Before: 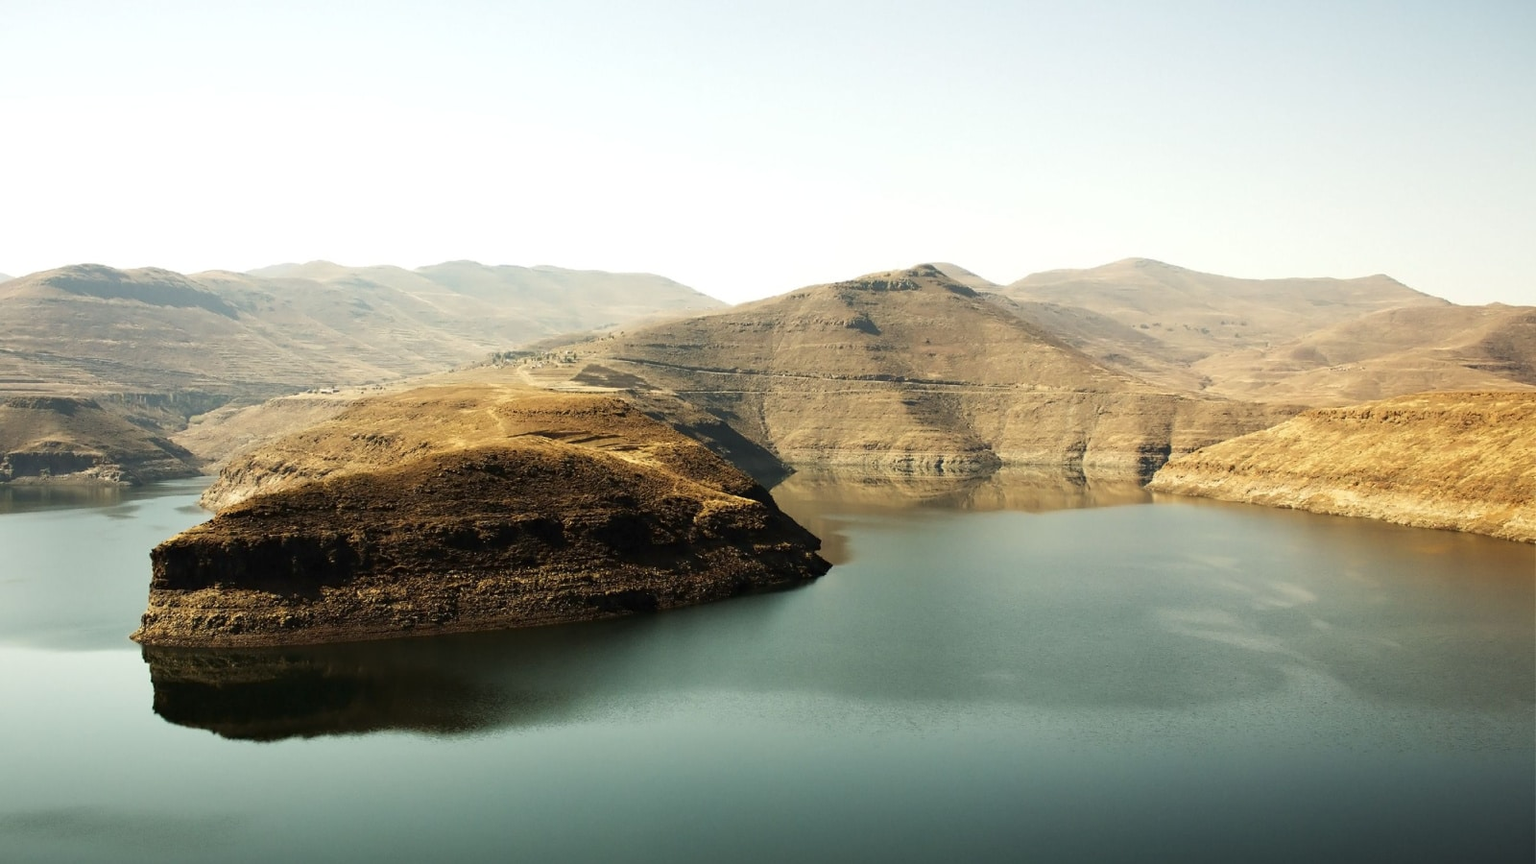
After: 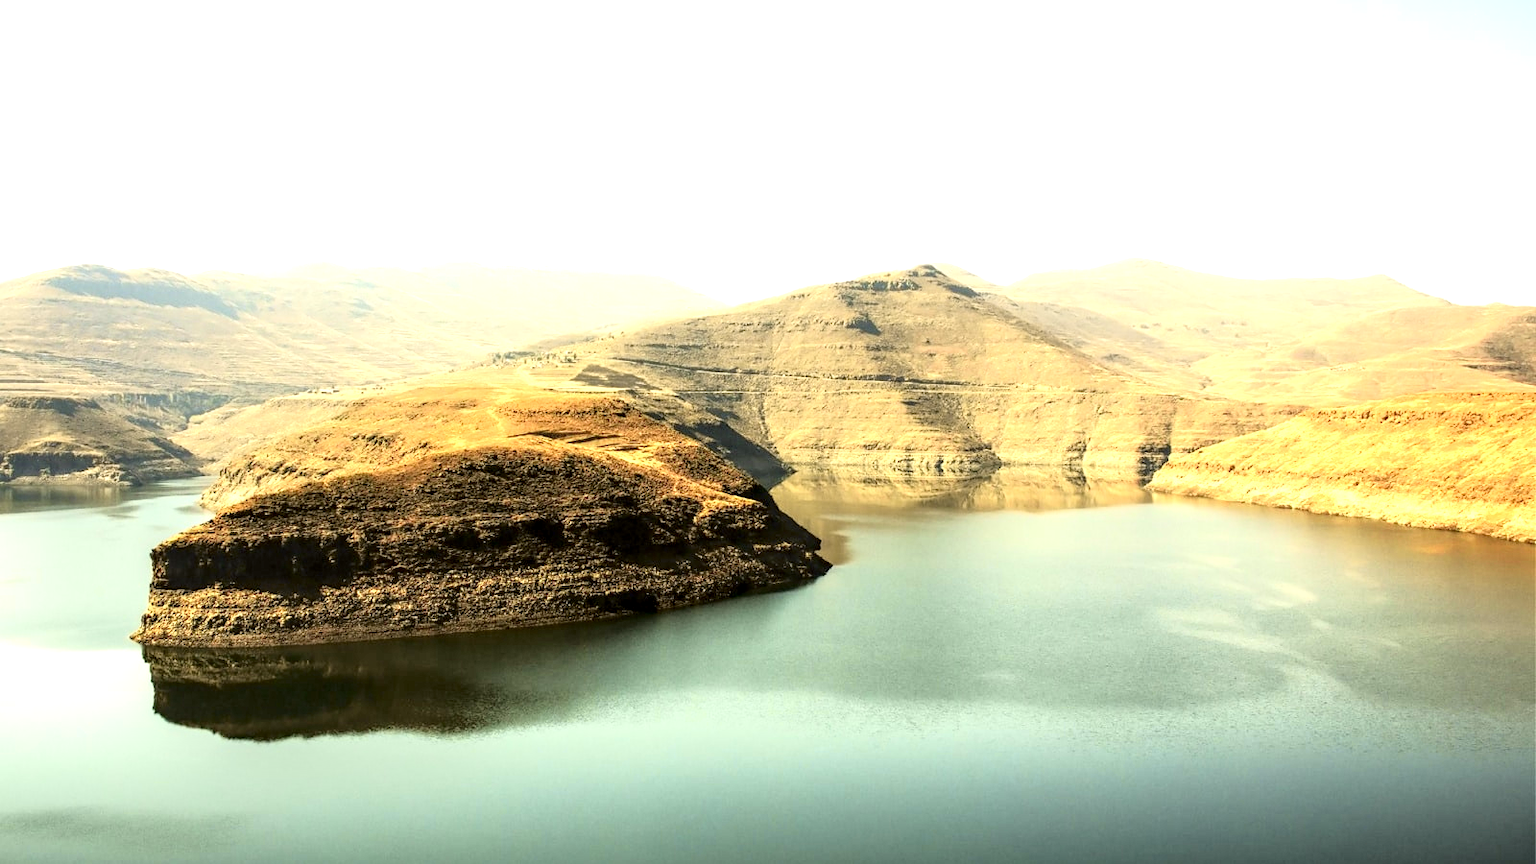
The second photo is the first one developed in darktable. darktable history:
tone curve: curves: ch0 [(0, 0.021) (0.049, 0.044) (0.152, 0.14) (0.328, 0.377) (0.473, 0.543) (0.641, 0.705) (0.85, 0.894) (1, 0.969)]; ch1 [(0, 0) (0.302, 0.331) (0.433, 0.432) (0.472, 0.47) (0.502, 0.503) (0.527, 0.521) (0.564, 0.58) (0.614, 0.626) (0.677, 0.701) (0.859, 0.885) (1, 1)]; ch2 [(0, 0) (0.33, 0.301) (0.447, 0.44) (0.487, 0.496) (0.502, 0.516) (0.535, 0.563) (0.565, 0.593) (0.608, 0.638) (1, 1)], color space Lab, independent channels, preserve colors none
exposure: black level correction 0, exposure 1.098 EV, compensate highlight preservation false
local contrast: highlights 25%, detail 150%
